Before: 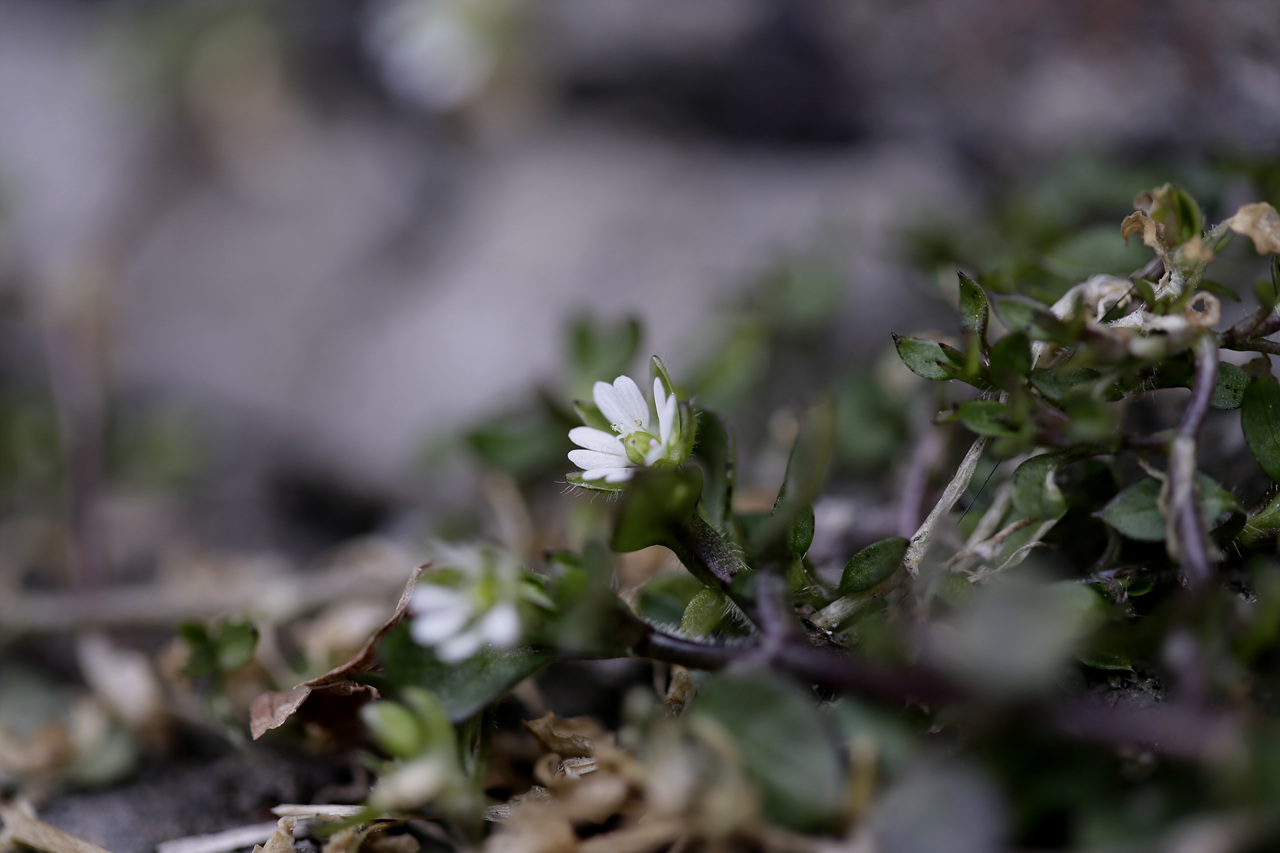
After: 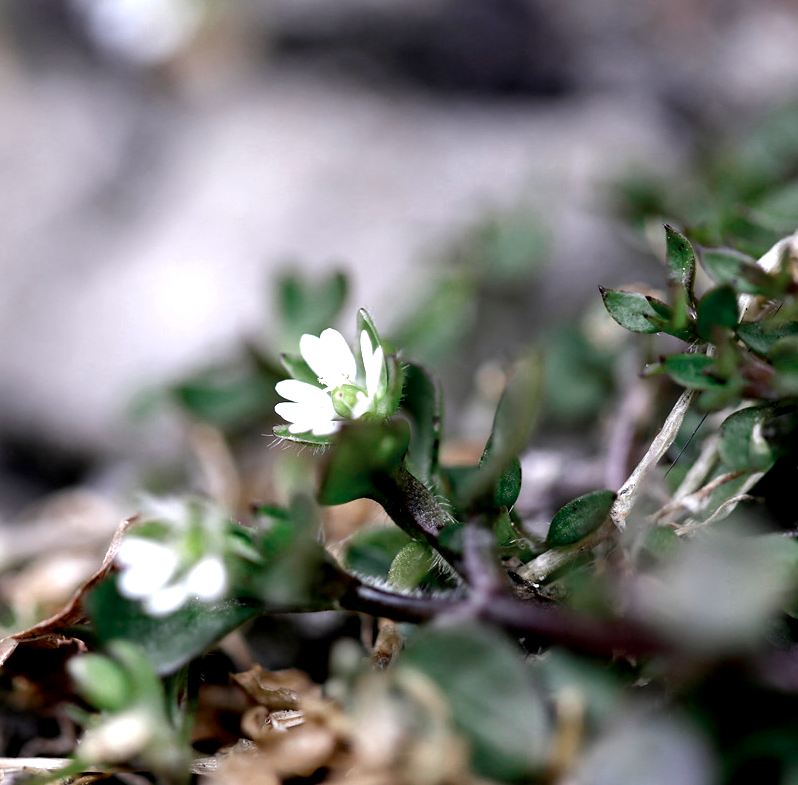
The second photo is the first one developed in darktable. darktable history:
crop and rotate: left 22.918%, top 5.629%, right 14.711%, bottom 2.247%
color zones: curves: ch0 [(0, 0.5) (0.125, 0.4) (0.25, 0.5) (0.375, 0.4) (0.5, 0.4) (0.625, 0.6) (0.75, 0.6) (0.875, 0.5)]; ch1 [(0, 0.35) (0.125, 0.45) (0.25, 0.35) (0.375, 0.35) (0.5, 0.35) (0.625, 0.35) (0.75, 0.45) (0.875, 0.35)]; ch2 [(0, 0.6) (0.125, 0.5) (0.25, 0.5) (0.375, 0.6) (0.5, 0.6) (0.625, 0.5) (0.75, 0.5) (0.875, 0.5)]
exposure: black level correction 0.001, exposure 1.3 EV, compensate highlight preservation false
